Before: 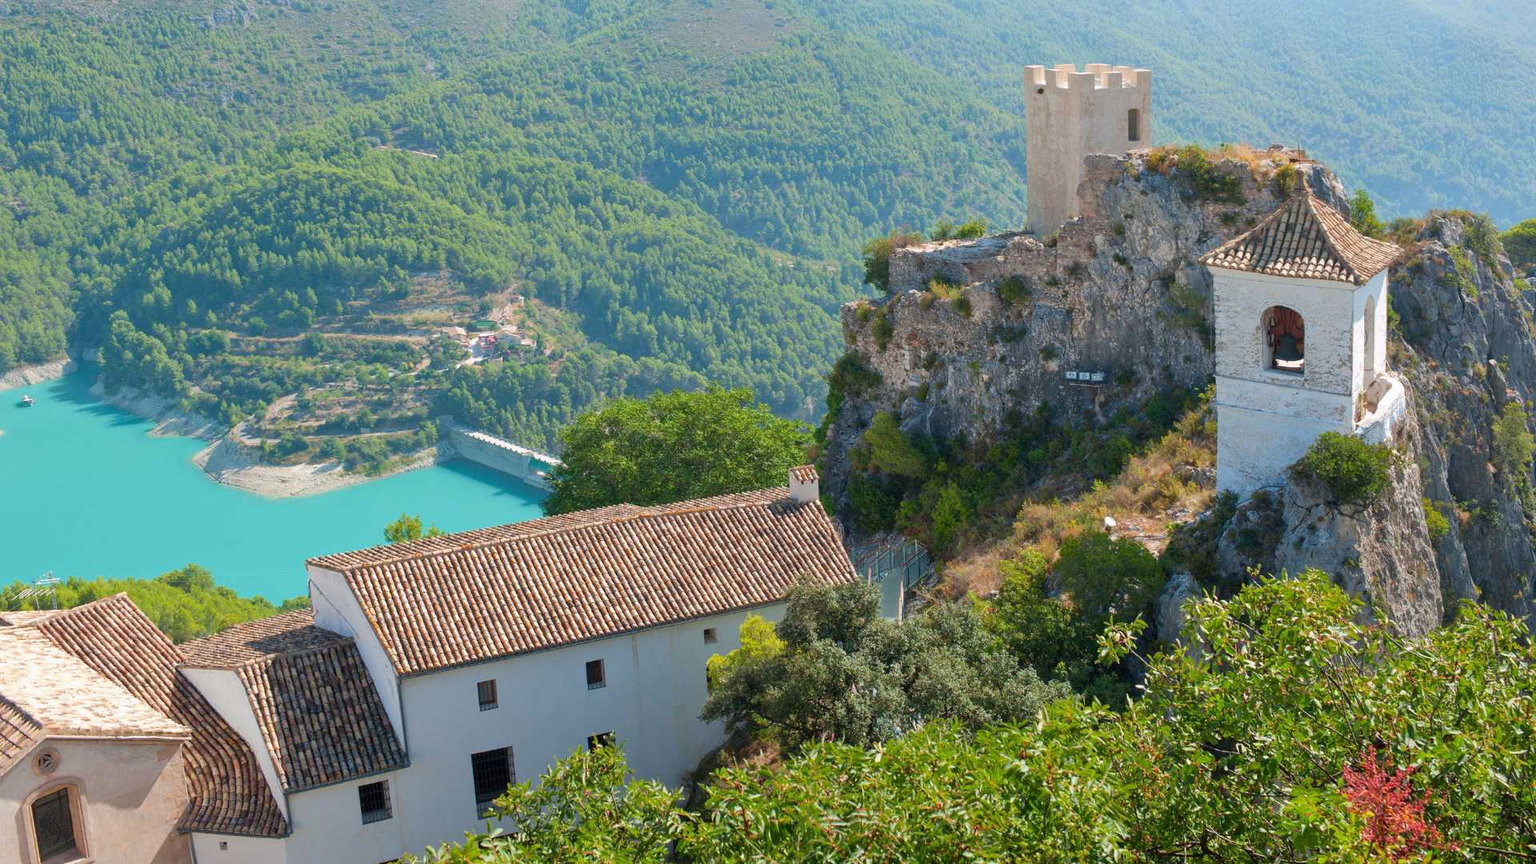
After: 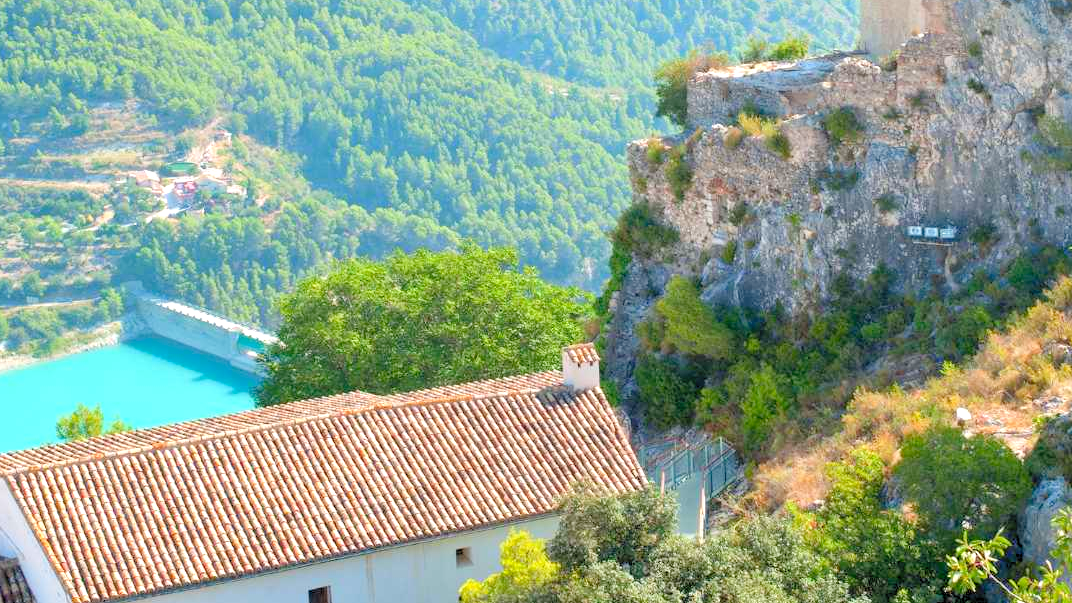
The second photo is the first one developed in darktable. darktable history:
levels: levels [0.036, 0.364, 0.827]
crop and rotate: left 22.13%, top 22.054%, right 22.026%, bottom 22.102%
